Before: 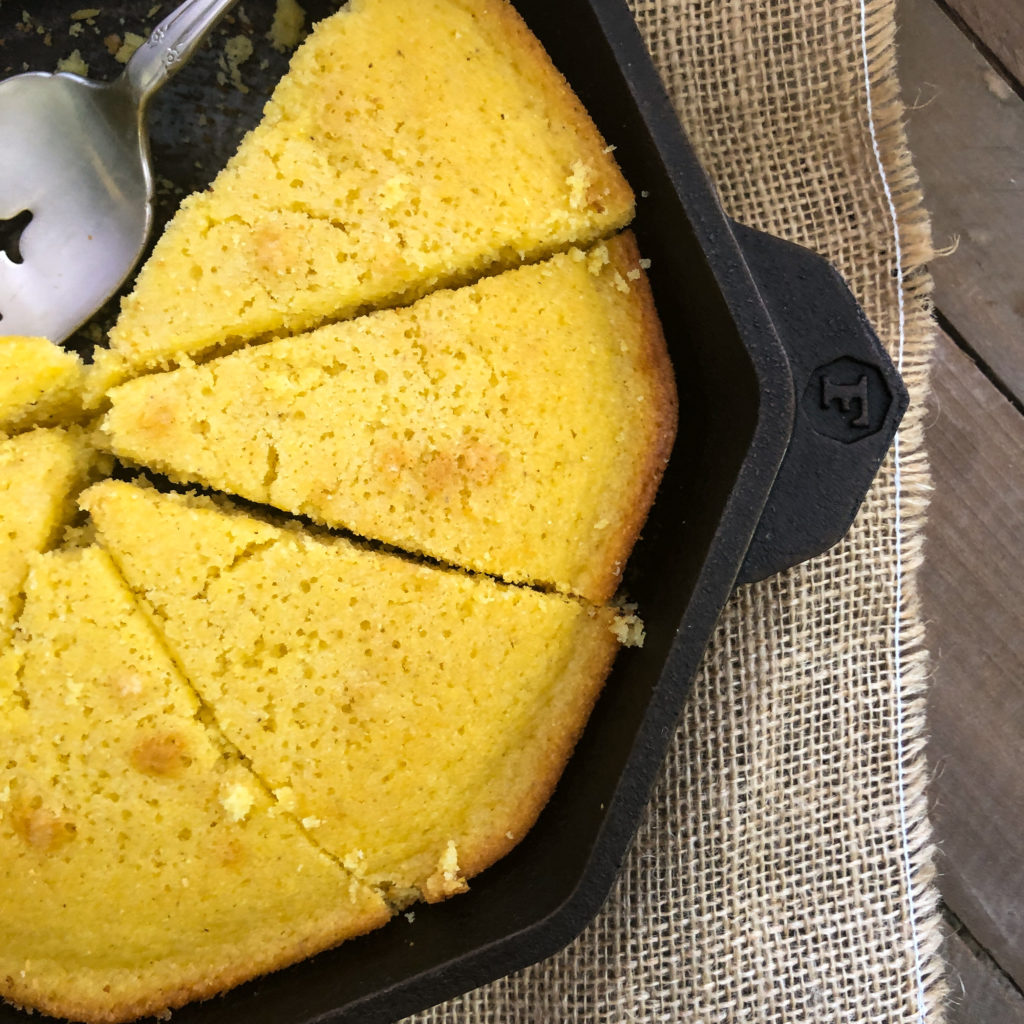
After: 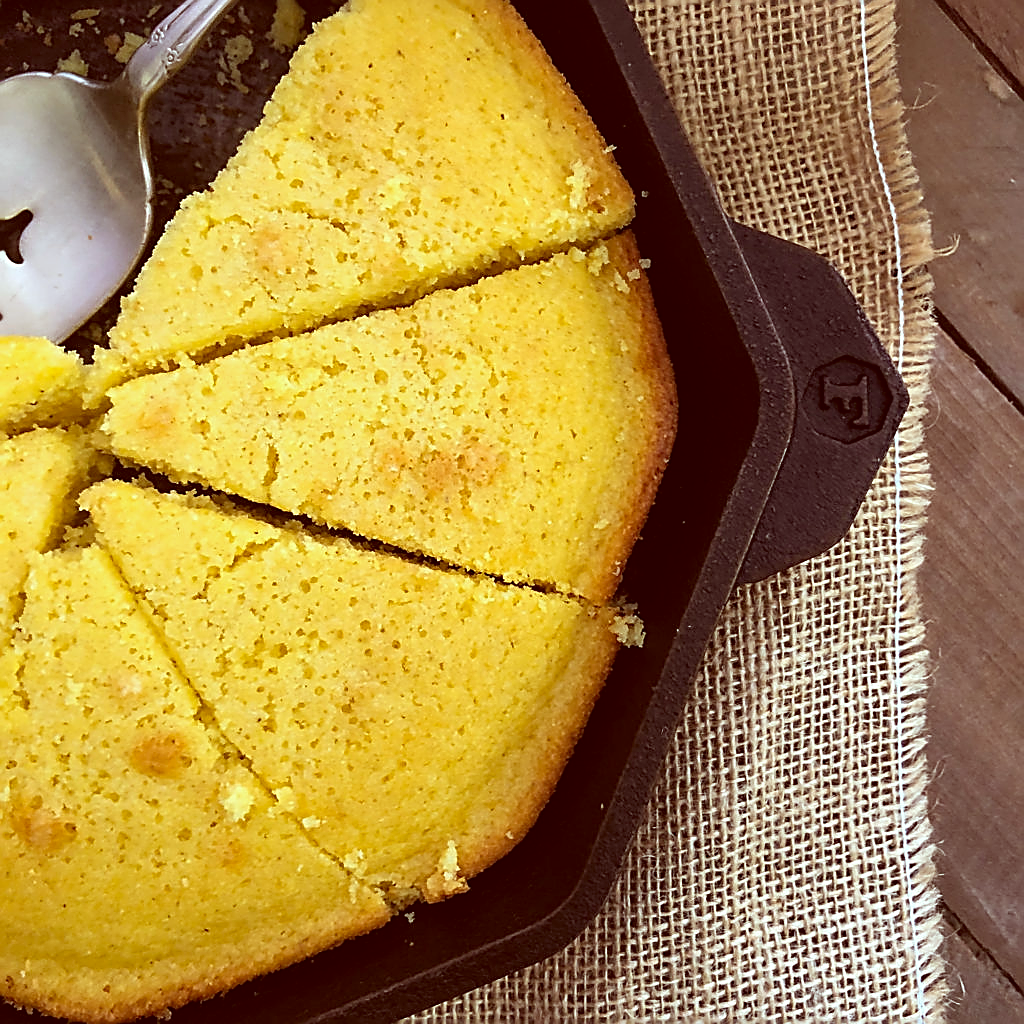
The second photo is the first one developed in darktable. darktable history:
sharpen: radius 1.685, amount 1.294
color correction: highlights a* -7.23, highlights b* -0.161, shadows a* 20.08, shadows b* 11.73
